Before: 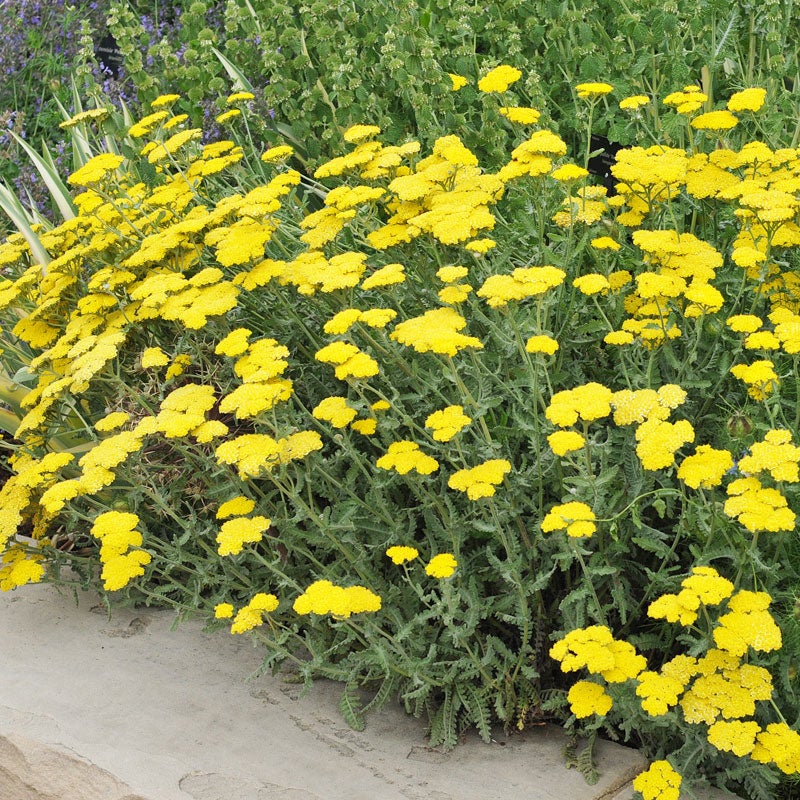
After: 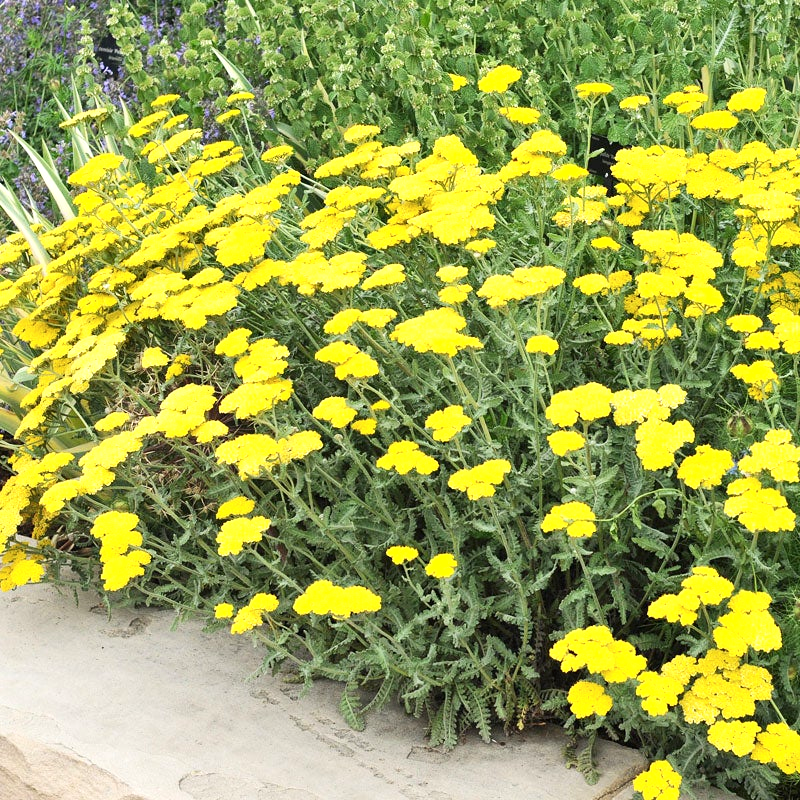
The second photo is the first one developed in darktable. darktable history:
exposure: exposure 0.493 EV, compensate highlight preservation false
contrast brightness saturation: contrast 0.14
